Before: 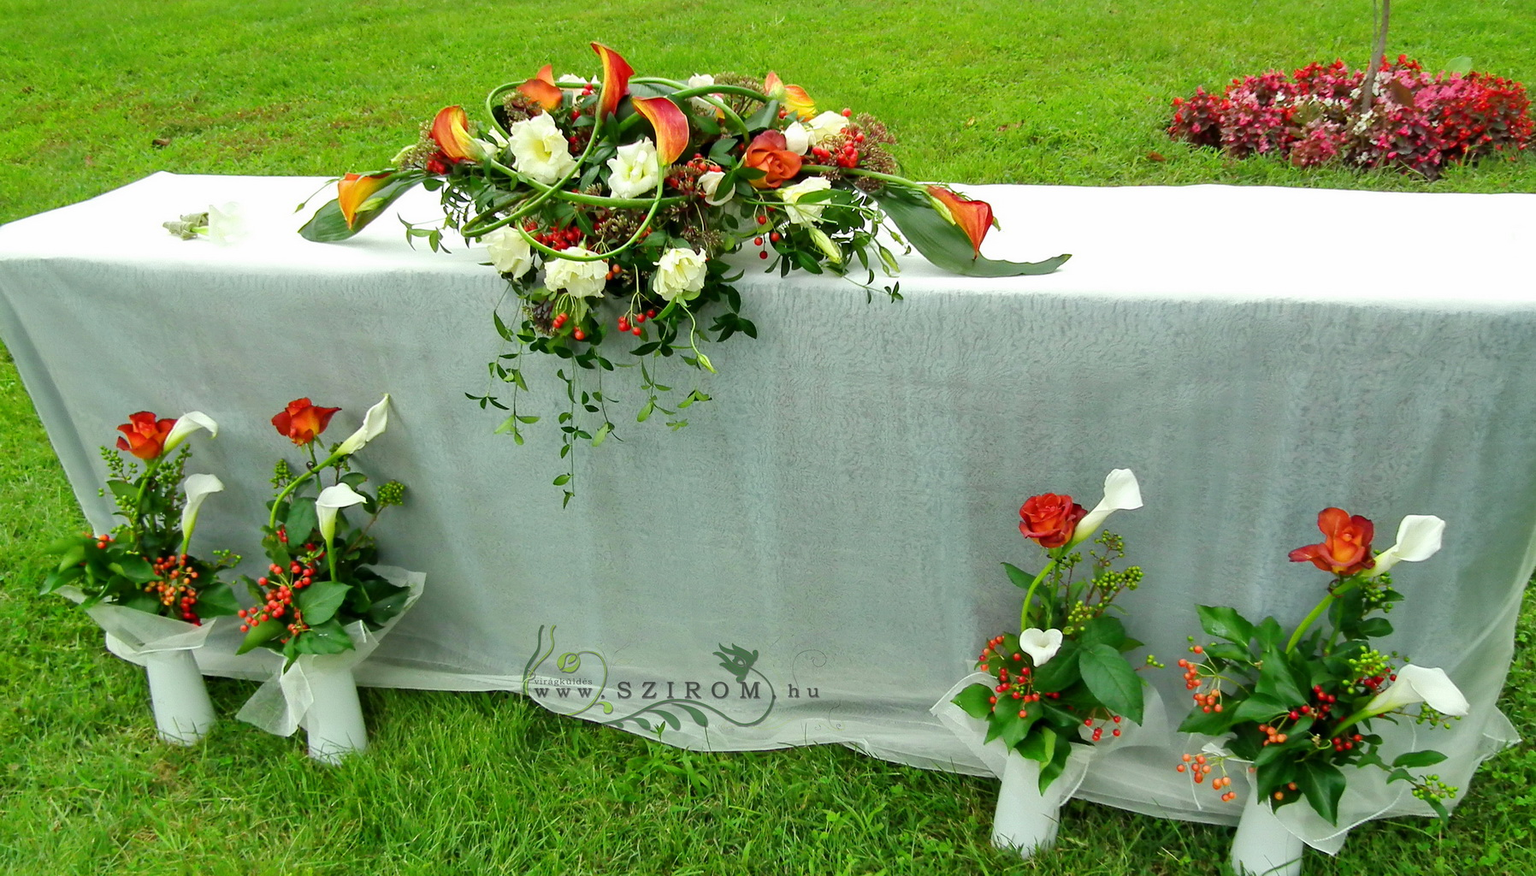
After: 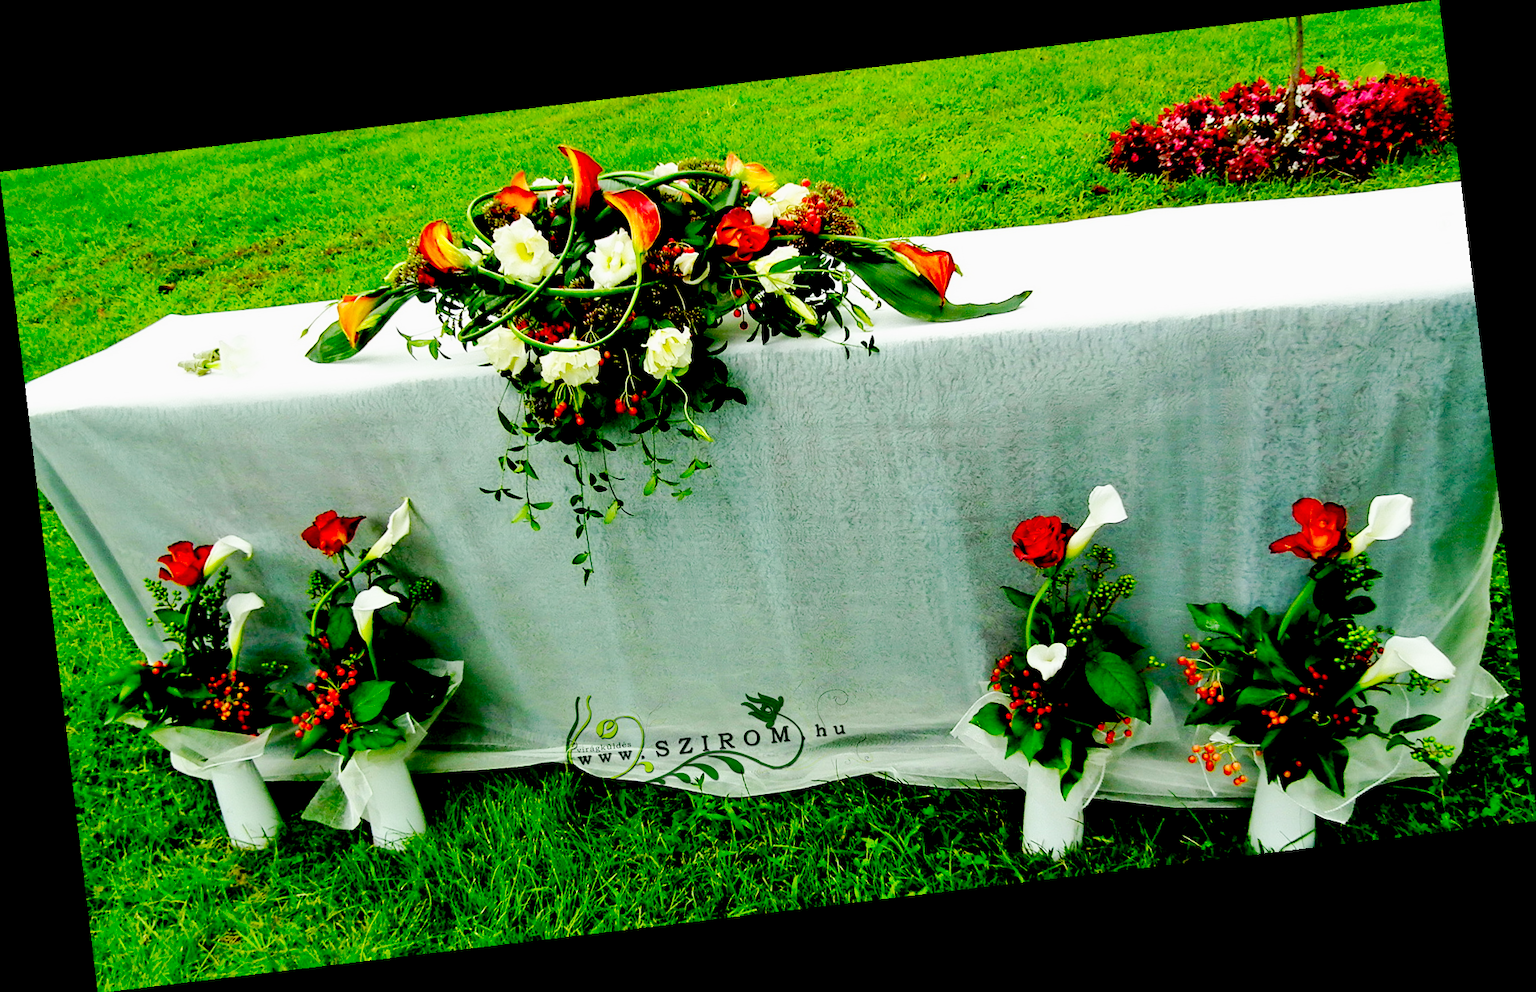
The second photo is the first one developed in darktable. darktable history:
rotate and perspective: rotation -6.83°, automatic cropping off
exposure: black level correction 0.1, exposure -0.092 EV, compensate highlight preservation false
base curve: curves: ch0 [(0, 0) (0.032, 0.025) (0.121, 0.166) (0.206, 0.329) (0.605, 0.79) (1, 1)], preserve colors none
